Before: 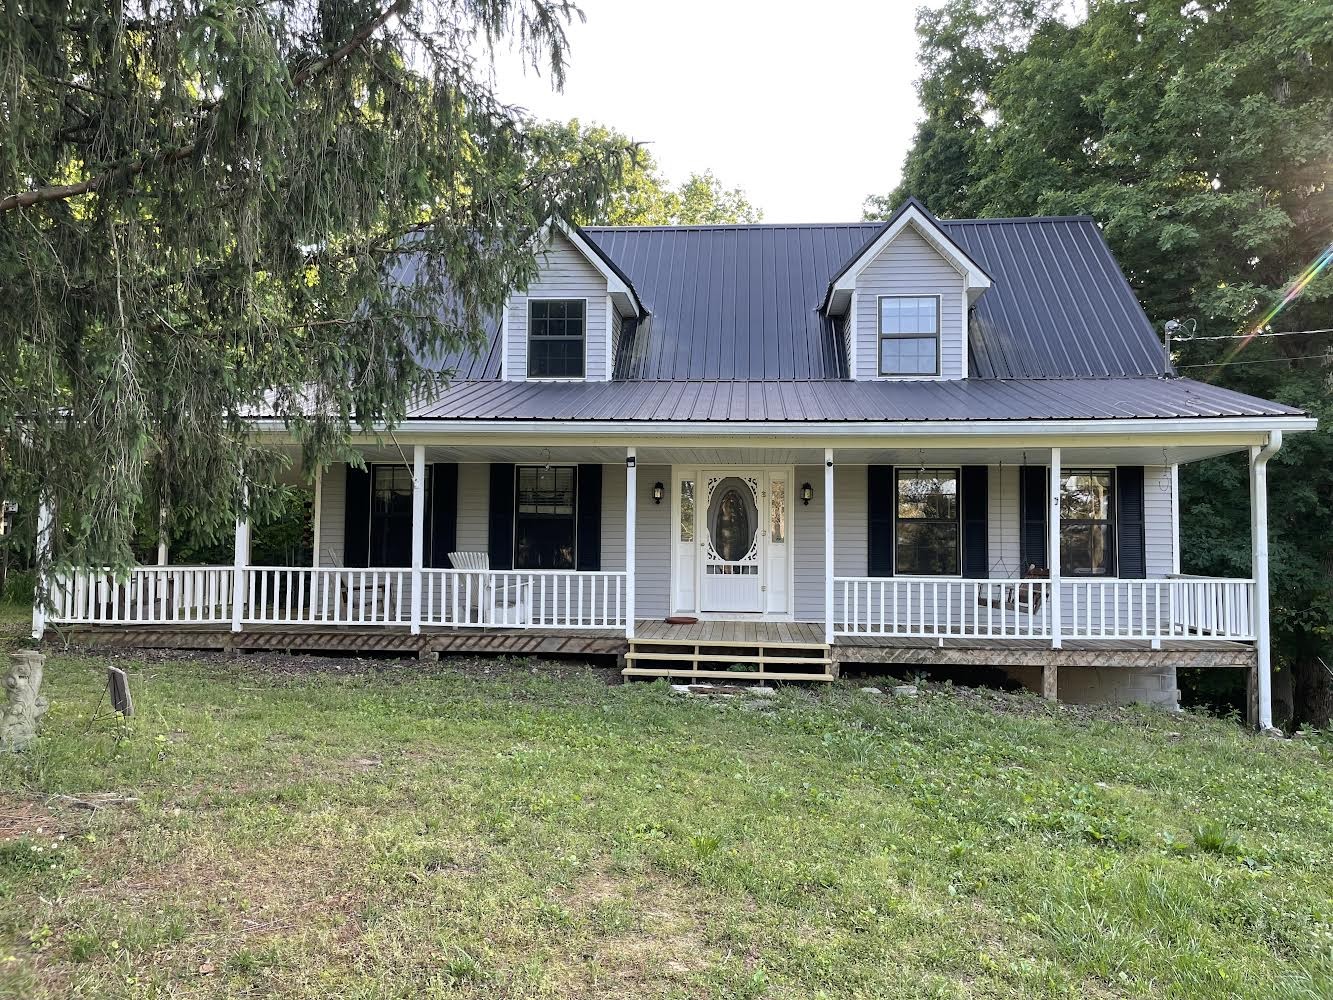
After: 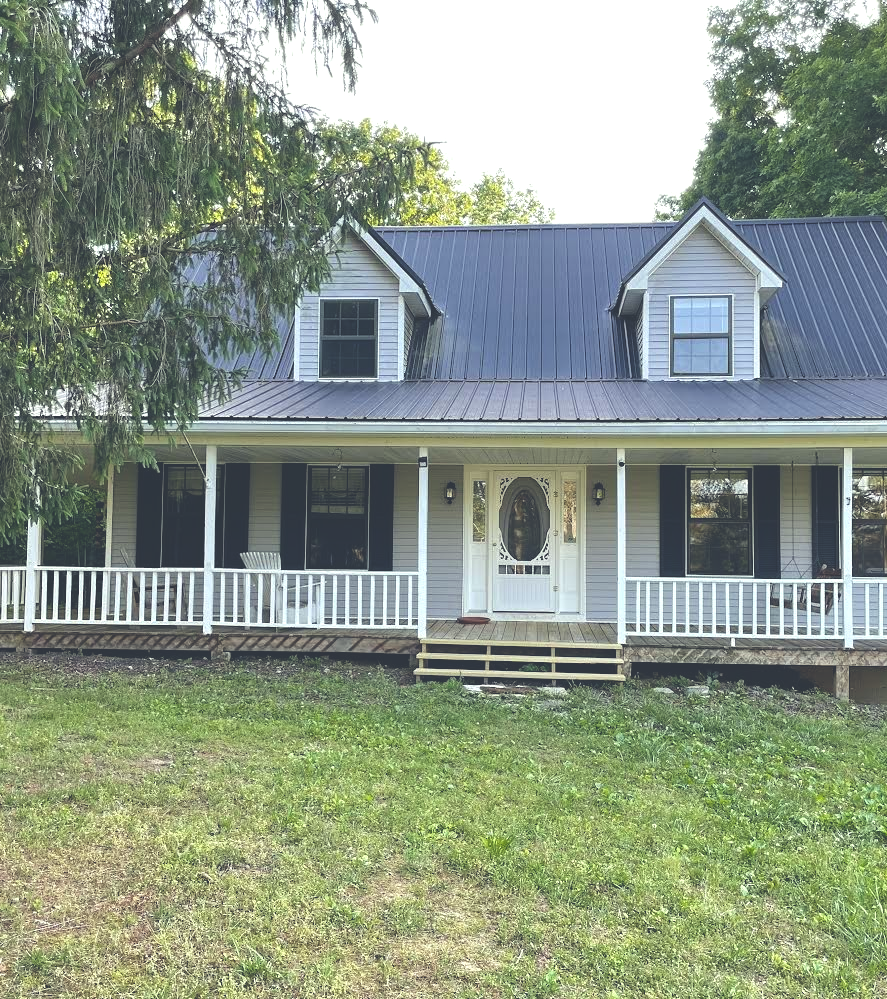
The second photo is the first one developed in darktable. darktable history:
color balance rgb: global offset › chroma 0.127%, global offset › hue 254.11°, linear chroma grading › shadows 31.485%, linear chroma grading › global chroma -1.652%, linear chroma grading › mid-tones 4.105%, perceptual saturation grading › global saturation -0.278%, perceptual brilliance grading › global brilliance 19.372%, global vibrance 20%
exposure: black level correction -0.037, exposure -0.495 EV, compensate exposure bias true, compensate highlight preservation false
color correction: highlights a* -4.59, highlights b* 5.04, saturation 0.964
crop and rotate: left 15.648%, right 17.804%
